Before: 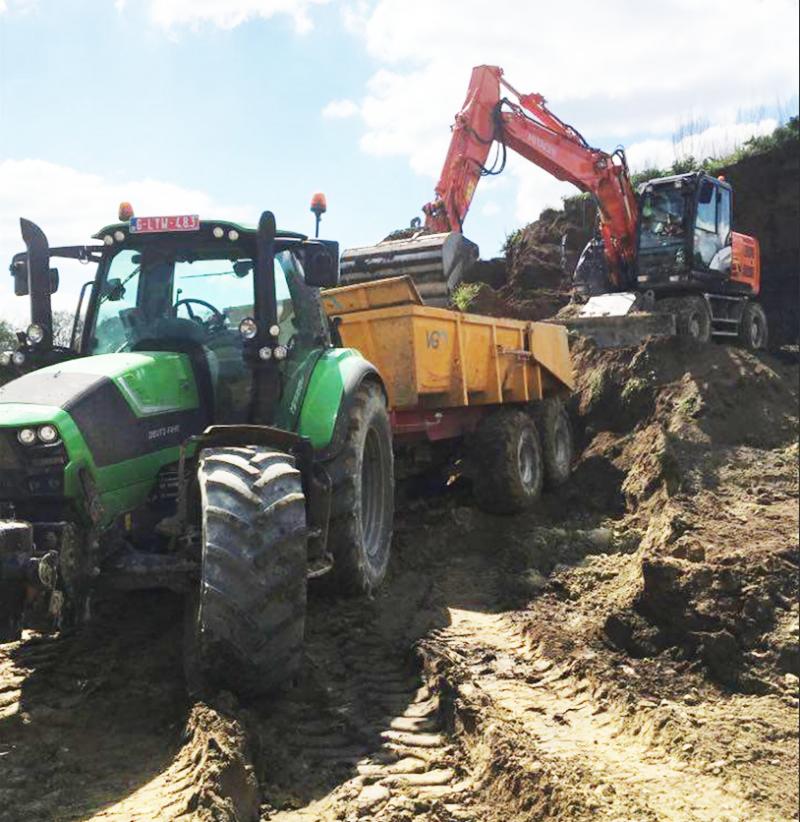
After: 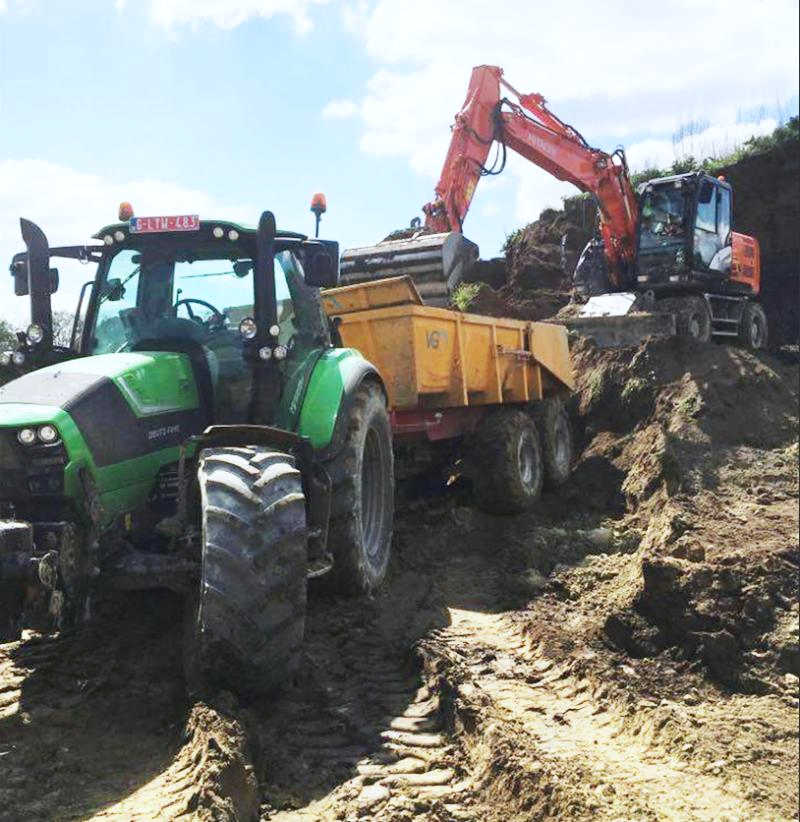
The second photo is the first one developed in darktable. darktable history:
color calibration: x 0.353, y 0.367, temperature 4726.25 K
